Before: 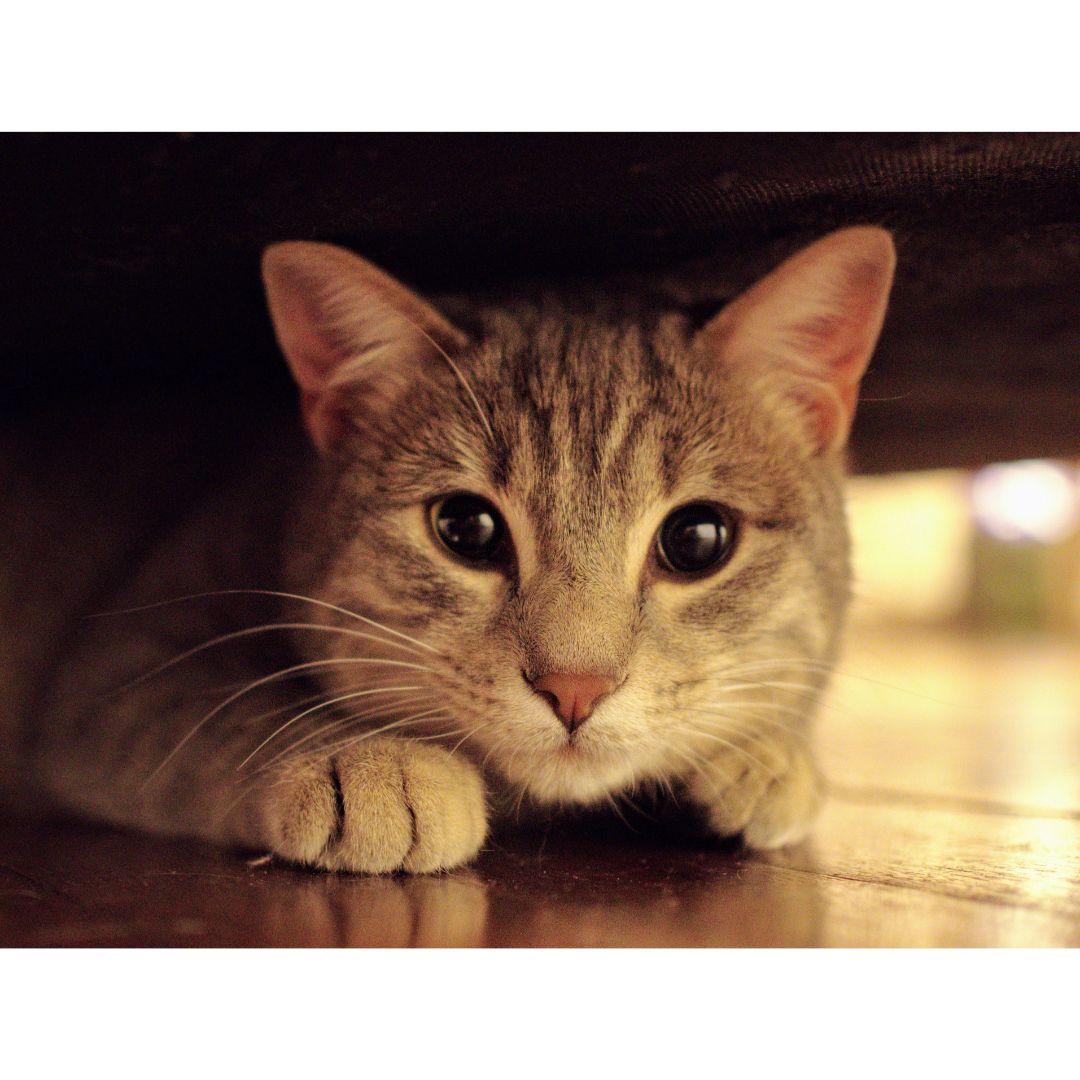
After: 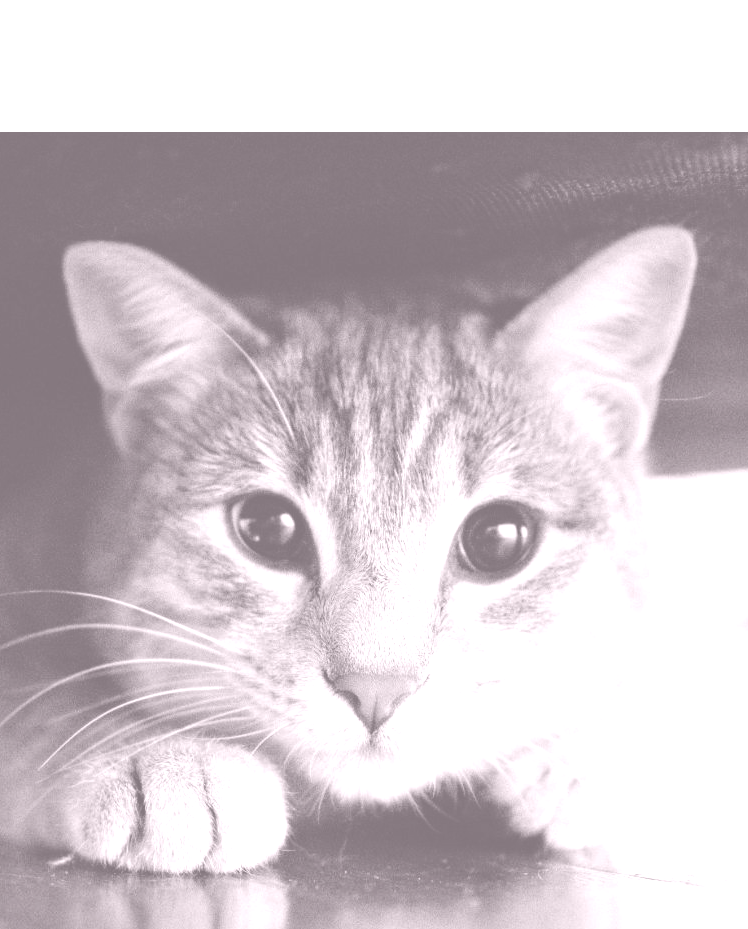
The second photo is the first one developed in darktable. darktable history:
colorize: hue 25.2°, saturation 83%, source mix 82%, lightness 79%, version 1
crop: left 18.479%, right 12.2%, bottom 13.971%
